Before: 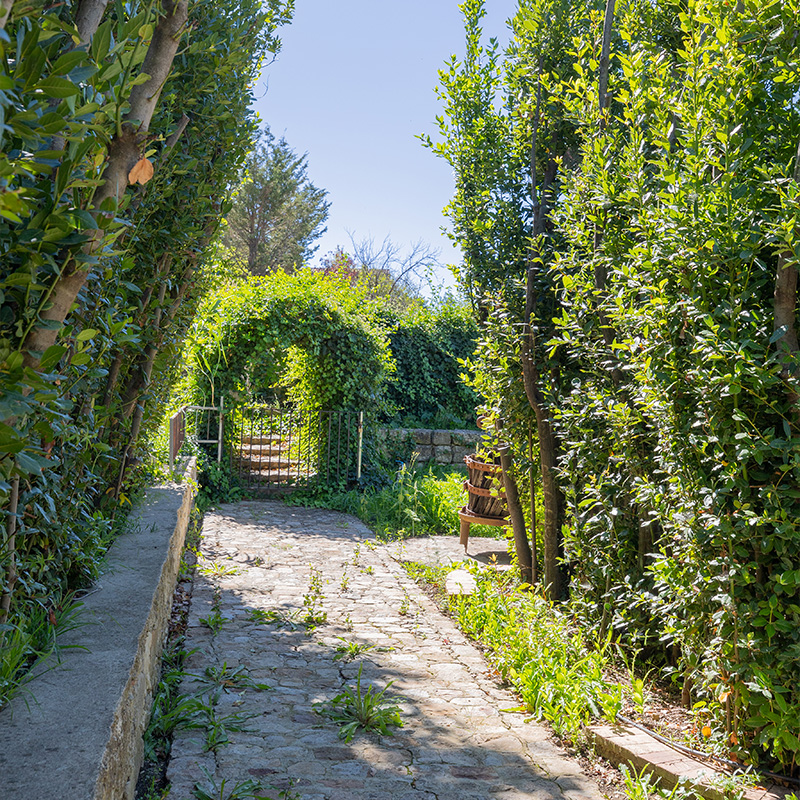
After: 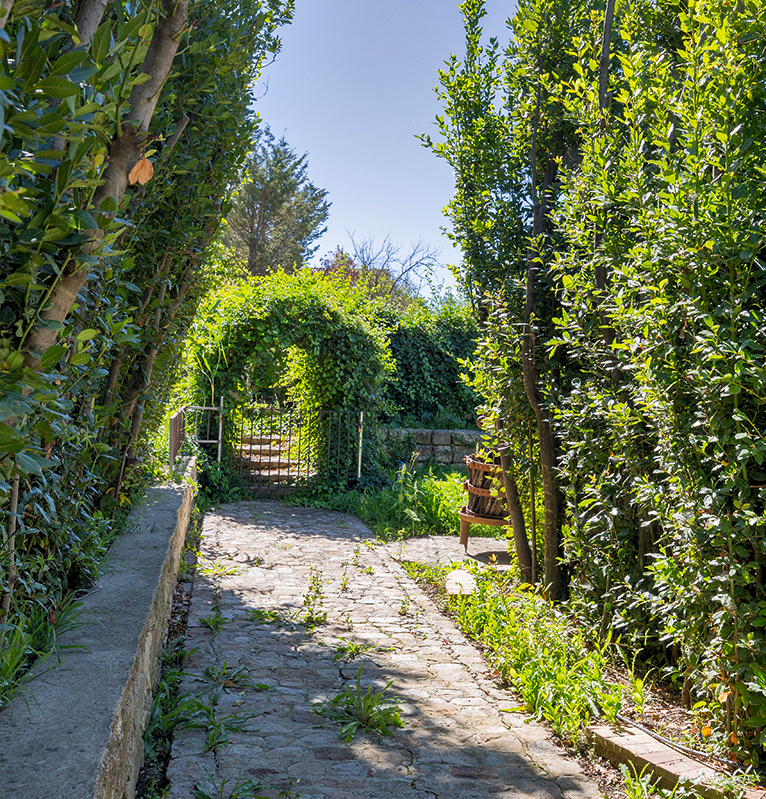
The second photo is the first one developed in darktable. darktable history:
levels: white 99.91%, levels [0.062, 0.494, 0.925]
shadows and highlights: shadows 79.11, white point adjustment -9.06, highlights -61.29, highlights color adjustment 0.028%, soften with gaussian
crop: right 4.127%, bottom 0.018%
tone curve: curves: ch0 [(0, 0.024) (0.119, 0.146) (0.474, 0.464) (0.718, 0.721) (0.817, 0.839) (1, 0.998)]; ch1 [(0, 0) (0.377, 0.416) (0.439, 0.451) (0.477, 0.477) (0.501, 0.504) (0.538, 0.544) (0.58, 0.602) (0.664, 0.676) (0.783, 0.804) (1, 1)]; ch2 [(0, 0) (0.38, 0.405) (0.463, 0.456) (0.498, 0.497) (0.524, 0.535) (0.578, 0.576) (0.648, 0.665) (1, 1)], color space Lab, linked channels, preserve colors none
